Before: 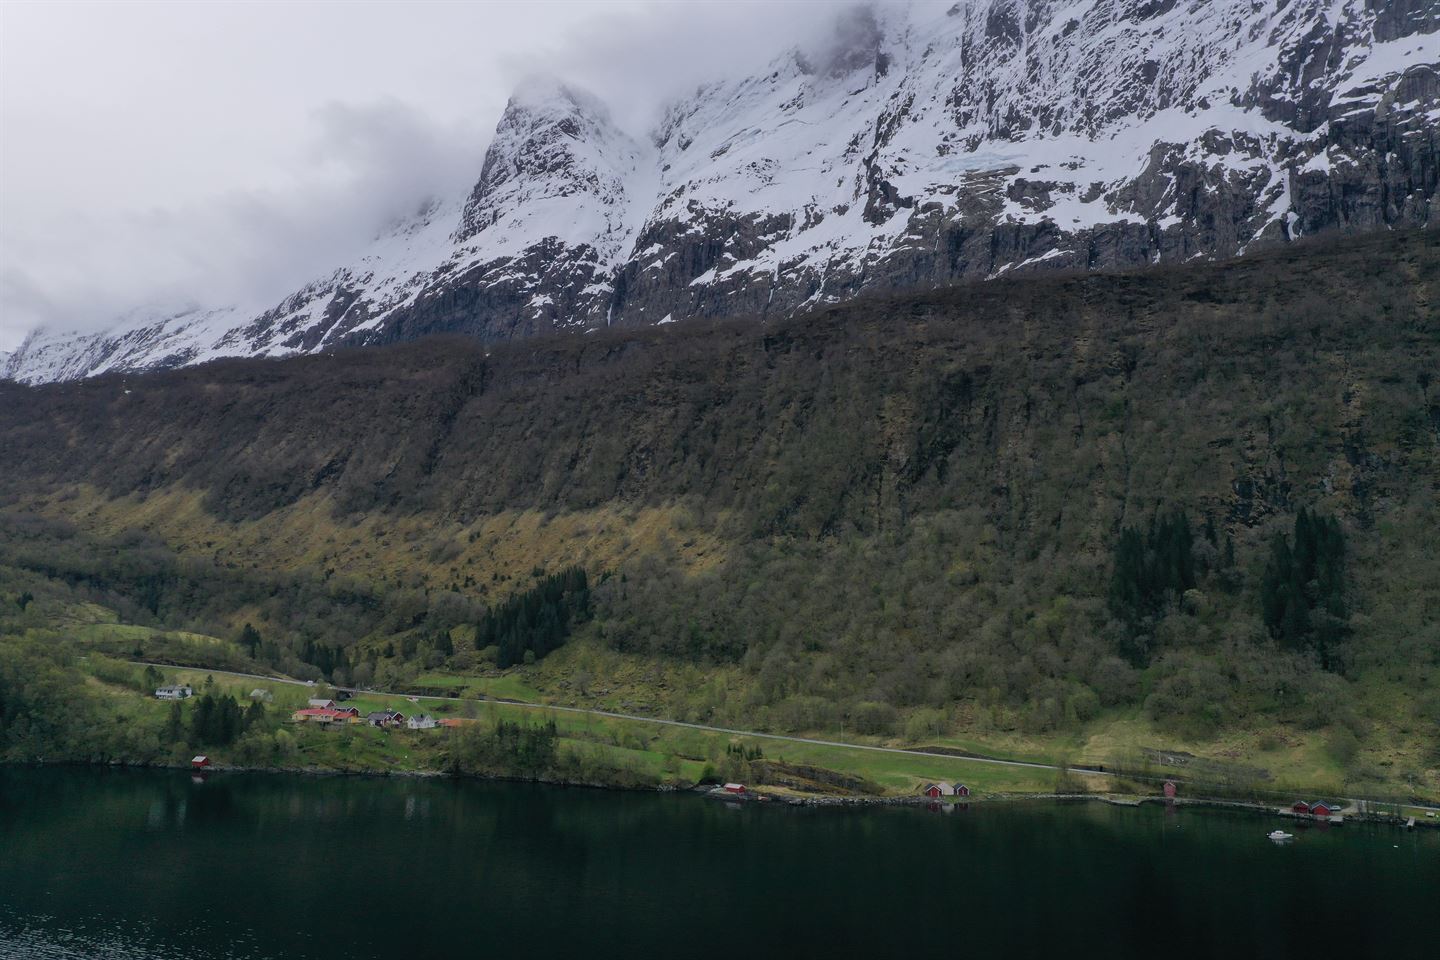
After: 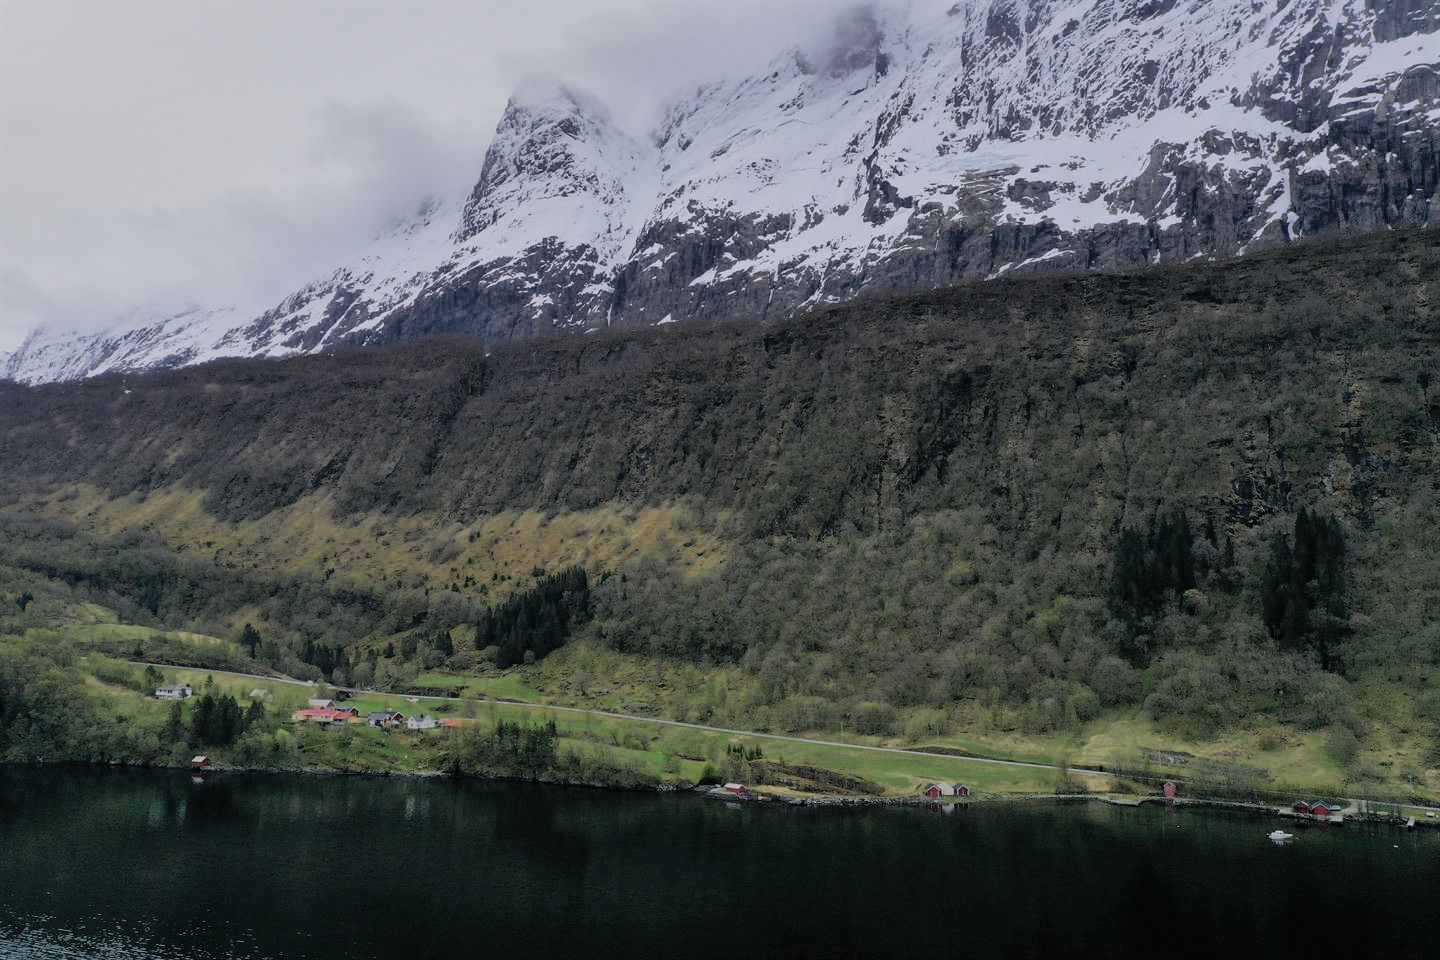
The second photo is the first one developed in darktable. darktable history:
exposure: exposure 0.493 EV, compensate exposure bias true, compensate highlight preservation false
filmic rgb: black relative exposure -7.65 EV, white relative exposure 4.56 EV, hardness 3.61, color science v4 (2020)
shadows and highlights: shadows 22.08, highlights -48.52, soften with gaussian
